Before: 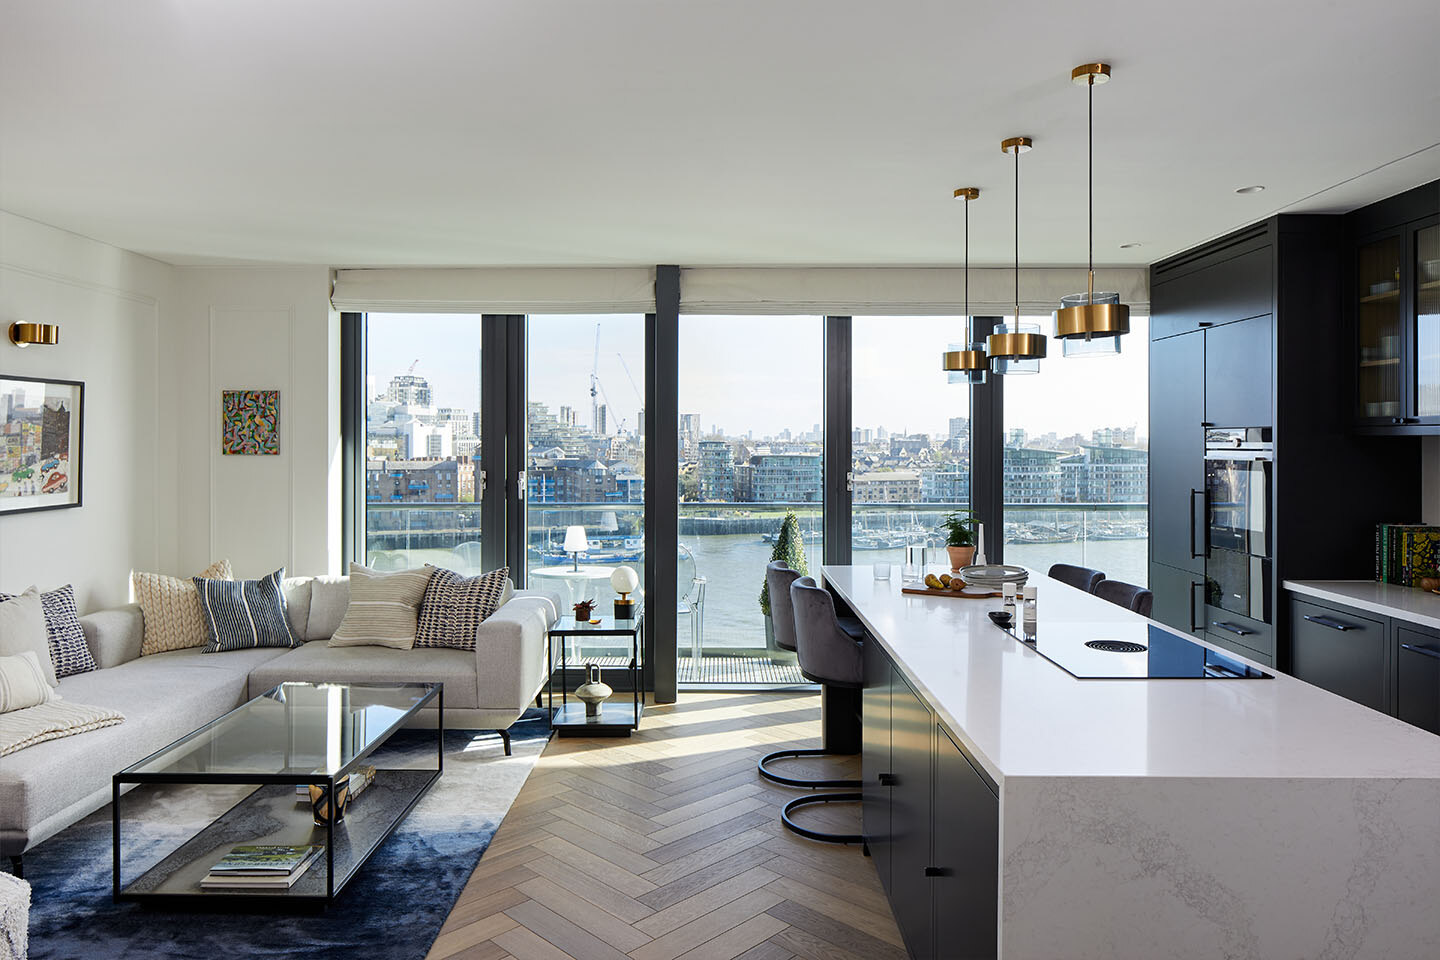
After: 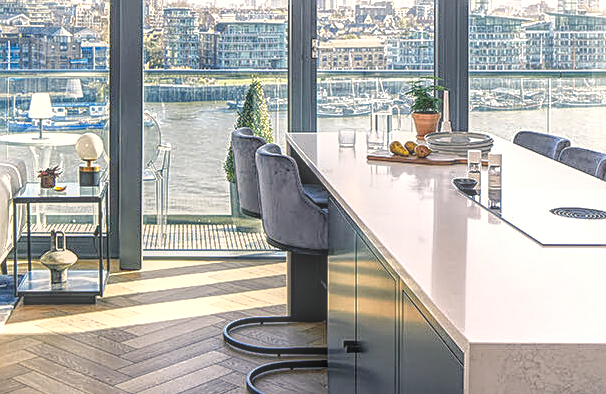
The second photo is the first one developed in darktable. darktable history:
color balance rgb: shadows lift › chroma 5.41%, shadows lift › hue 240°, highlights gain › chroma 3.74%, highlights gain › hue 60°, saturation formula JzAzBz (2021)
shadows and highlights: shadows 30.86, highlights 0, soften with gaussian
exposure: black level correction 0.001, exposure 0.5 EV, compensate exposure bias true, compensate highlight preservation false
crop: left 37.221%, top 45.169%, right 20.63%, bottom 13.777%
sharpen: on, module defaults
local contrast: highlights 20%, shadows 30%, detail 200%, midtone range 0.2
